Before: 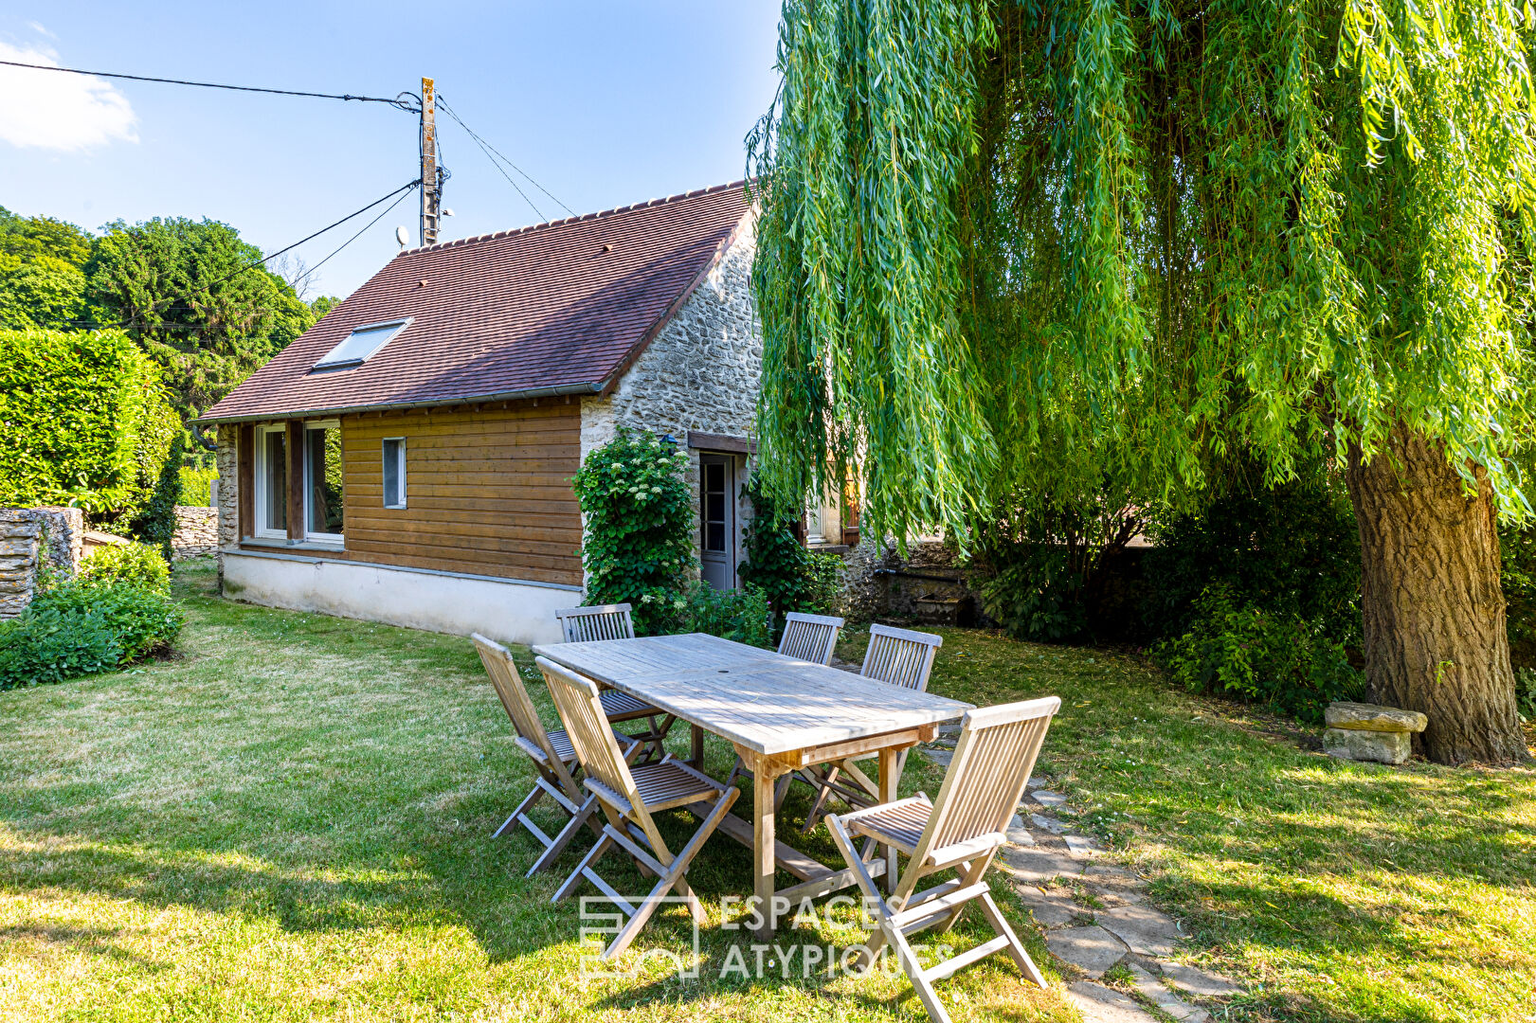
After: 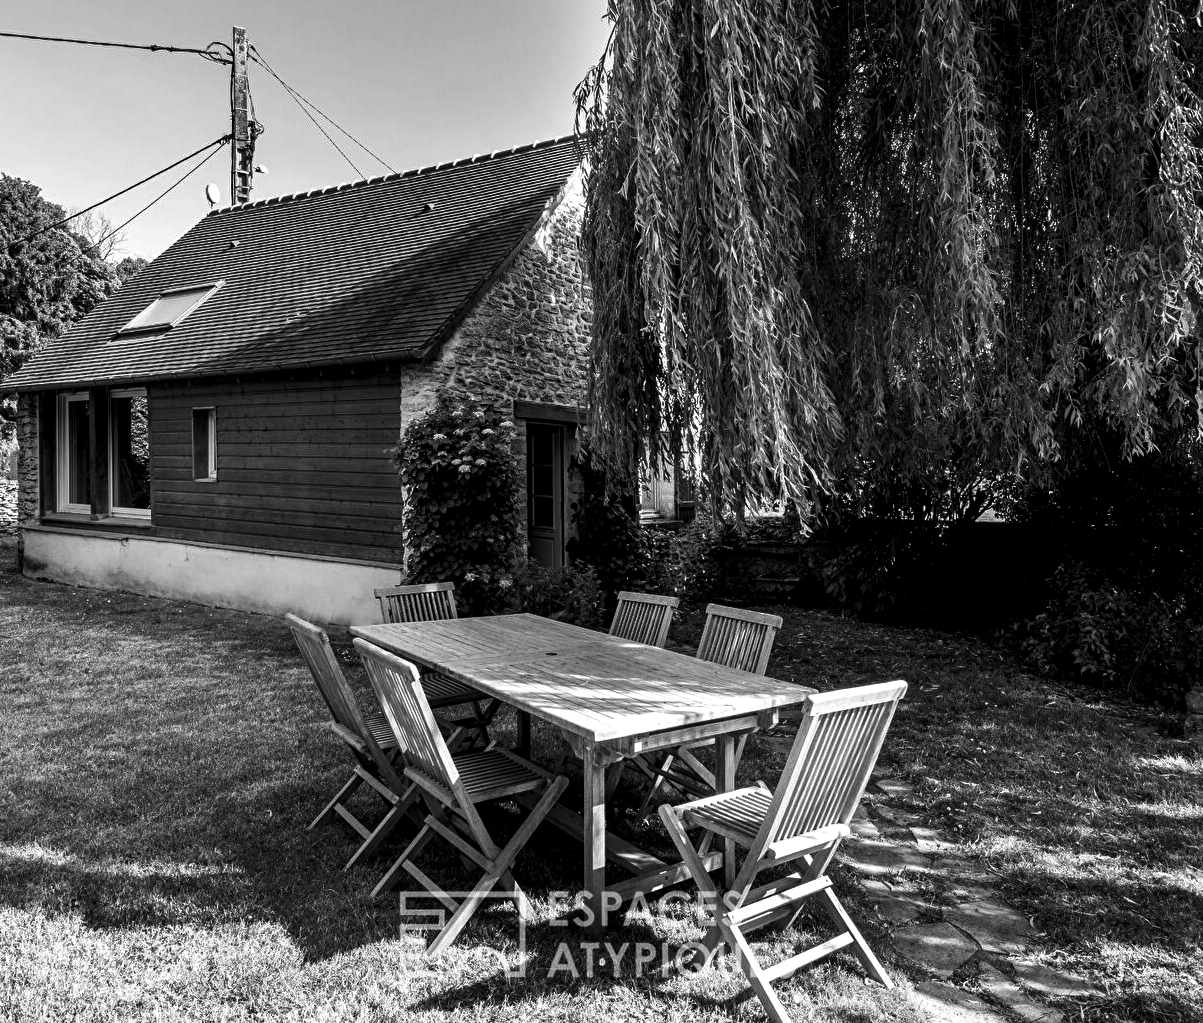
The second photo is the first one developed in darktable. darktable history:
crop and rotate: left 13.15%, top 5.251%, right 12.609%
contrast brightness saturation: contrast -0.03, brightness -0.59, saturation -1
rgb levels: levels [[0.013, 0.434, 0.89], [0, 0.5, 1], [0, 0.5, 1]]
